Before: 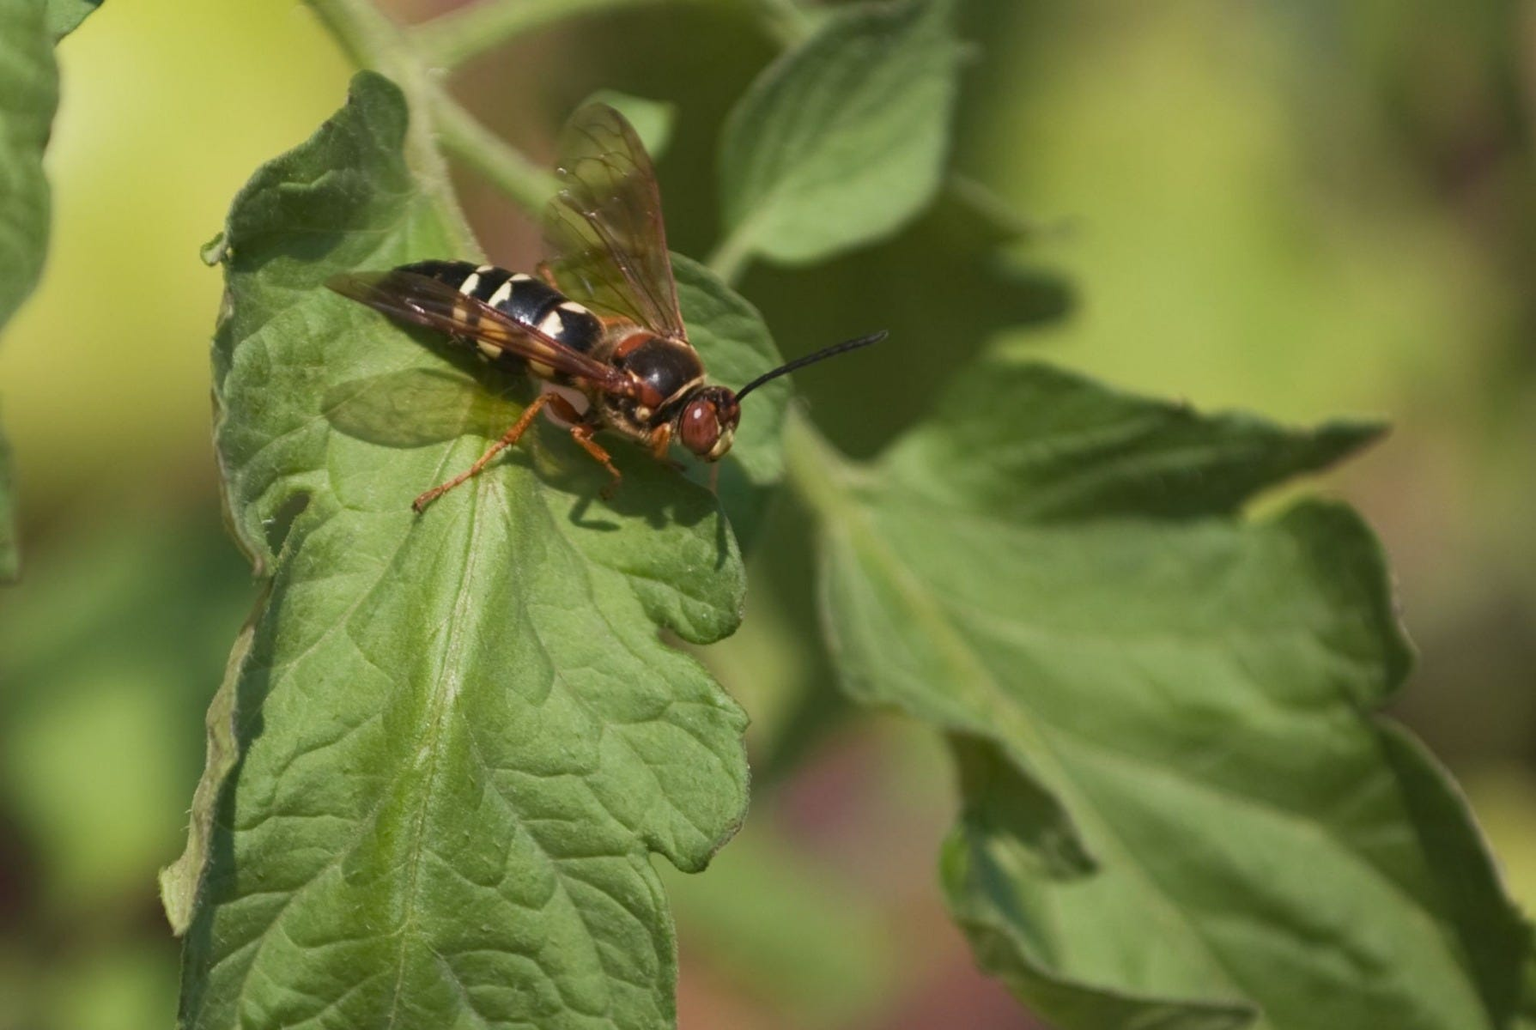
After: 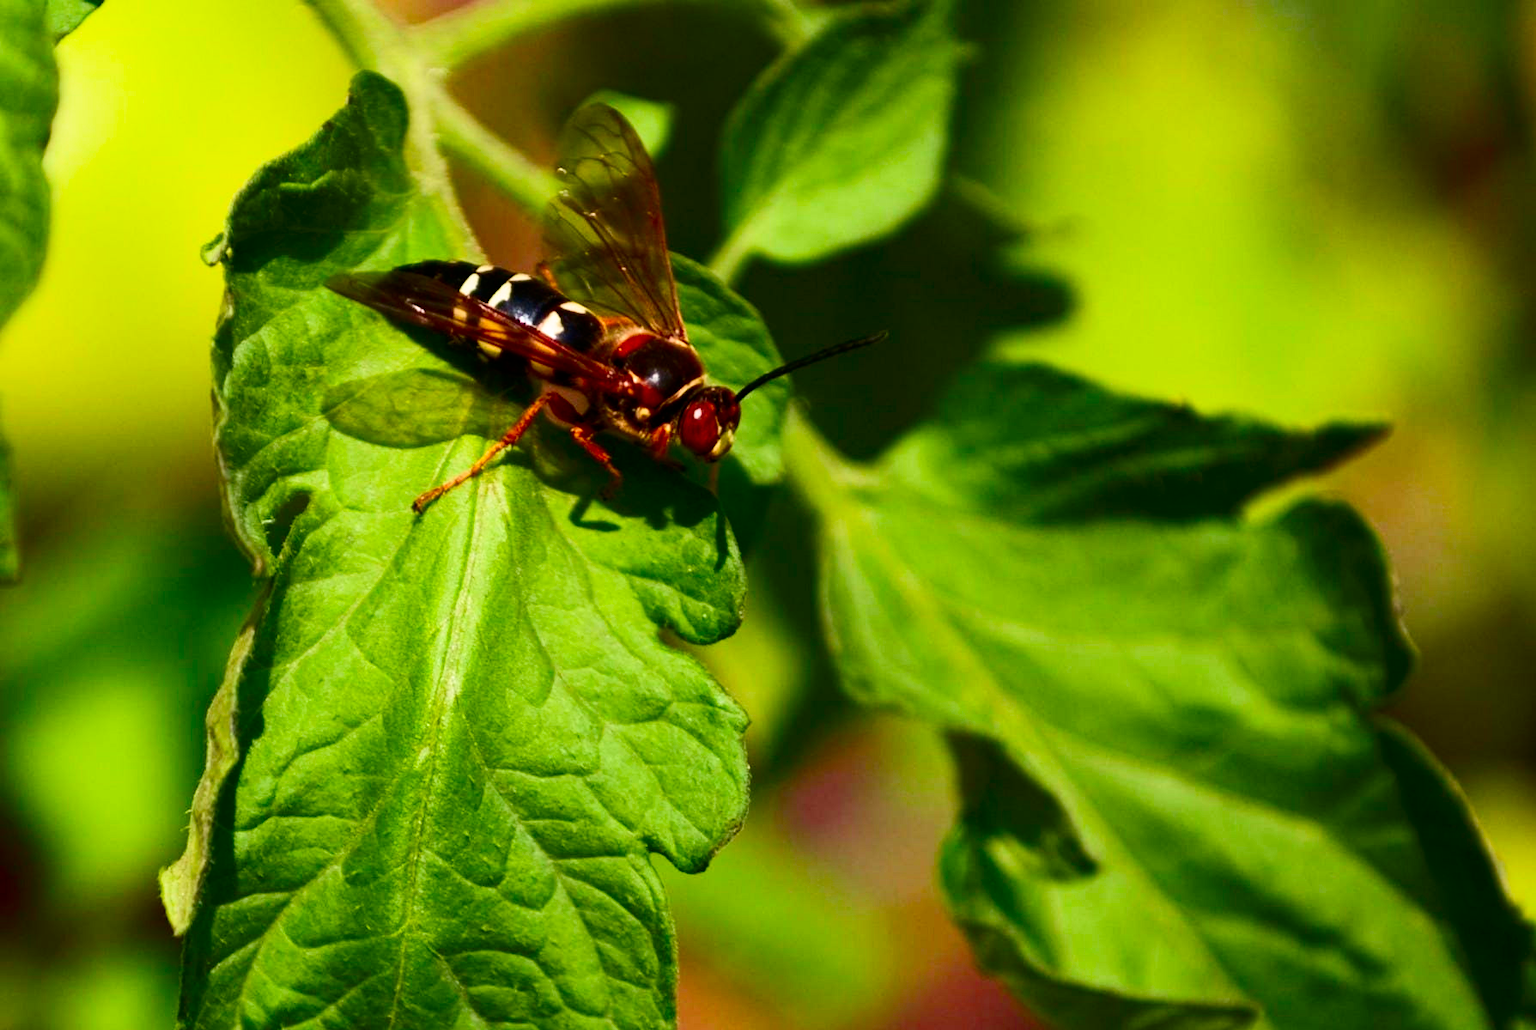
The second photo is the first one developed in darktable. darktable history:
contrast brightness saturation: contrast 0.26, brightness 0.02, saturation 0.87
filmic rgb: black relative exposure -8.7 EV, white relative exposure 2.7 EV, threshold 3 EV, target black luminance 0%, hardness 6.25, latitude 75%, contrast 1.325, highlights saturation mix -5%, preserve chrominance no, color science v5 (2021), iterations of high-quality reconstruction 0, enable highlight reconstruction true
